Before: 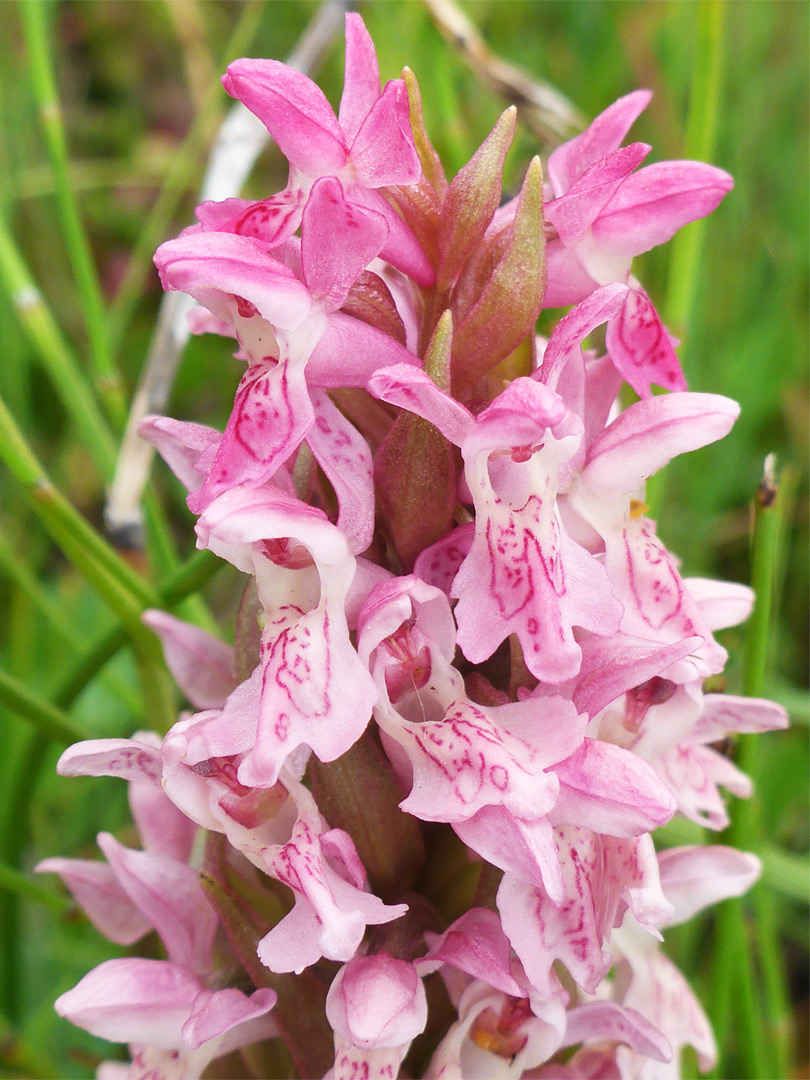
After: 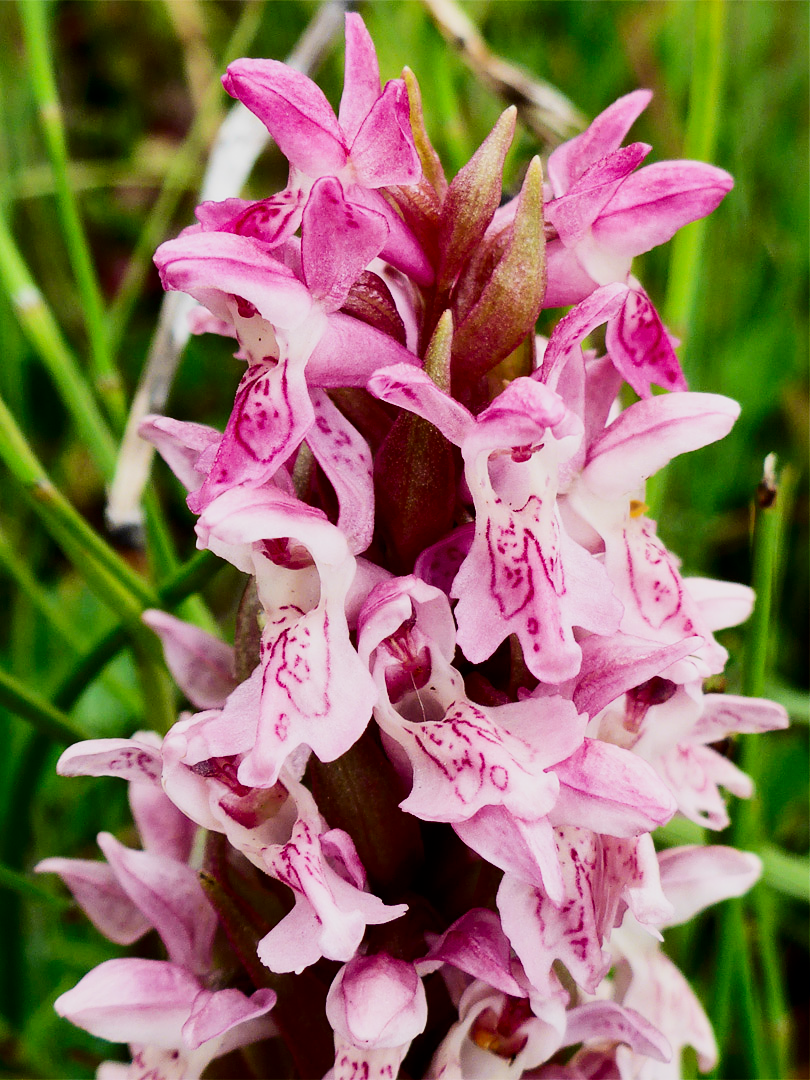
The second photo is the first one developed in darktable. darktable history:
contrast brightness saturation: contrast 0.24, brightness -0.24, saturation 0.14
filmic rgb: black relative exposure -5 EV, hardness 2.88, contrast 1.3, highlights saturation mix -30%
